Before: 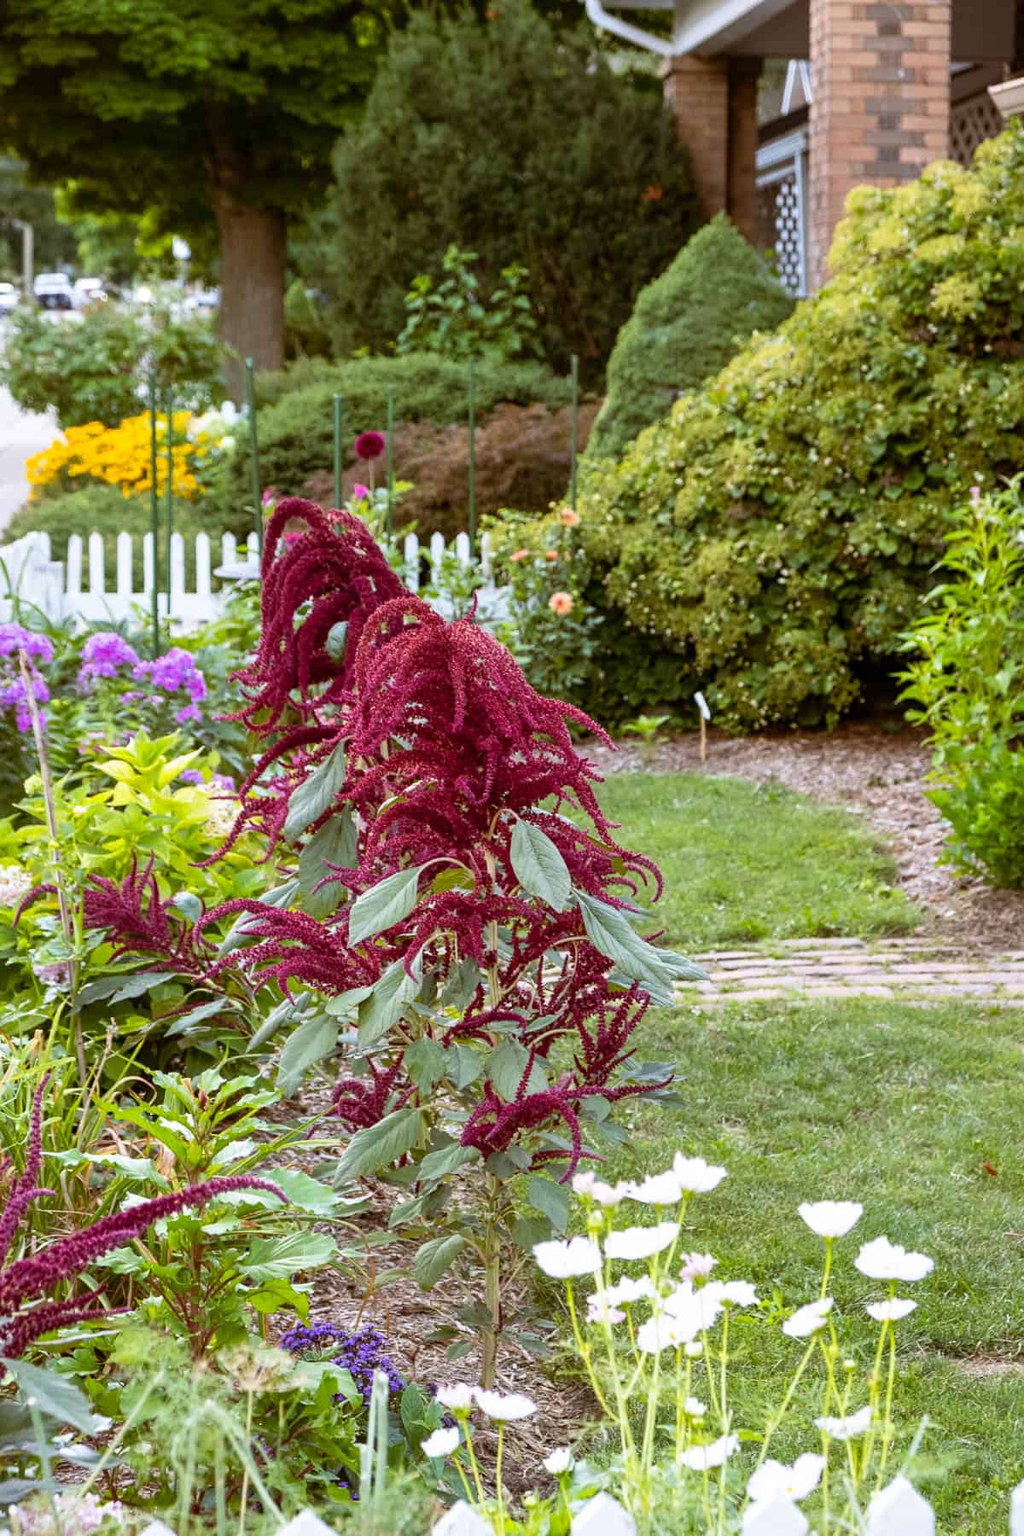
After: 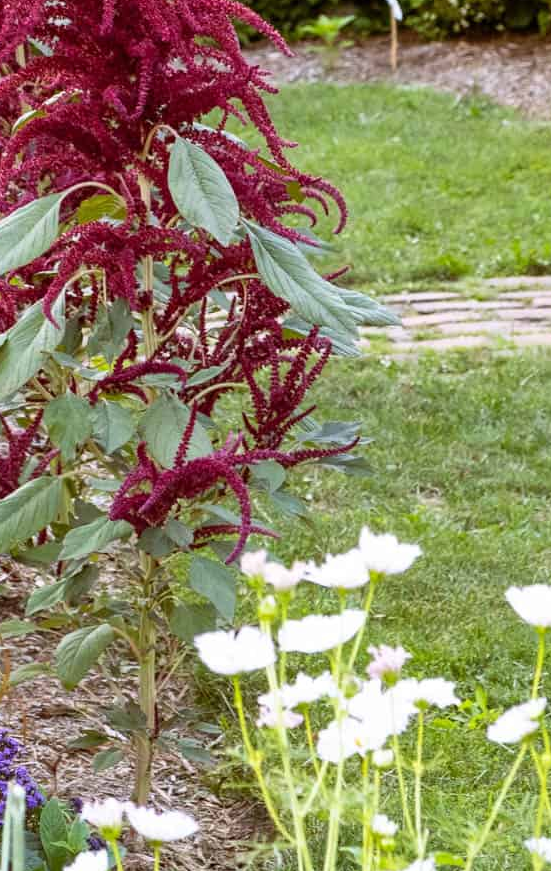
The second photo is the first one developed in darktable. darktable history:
crop: left 35.849%, top 45.762%, right 18.219%, bottom 5.843%
